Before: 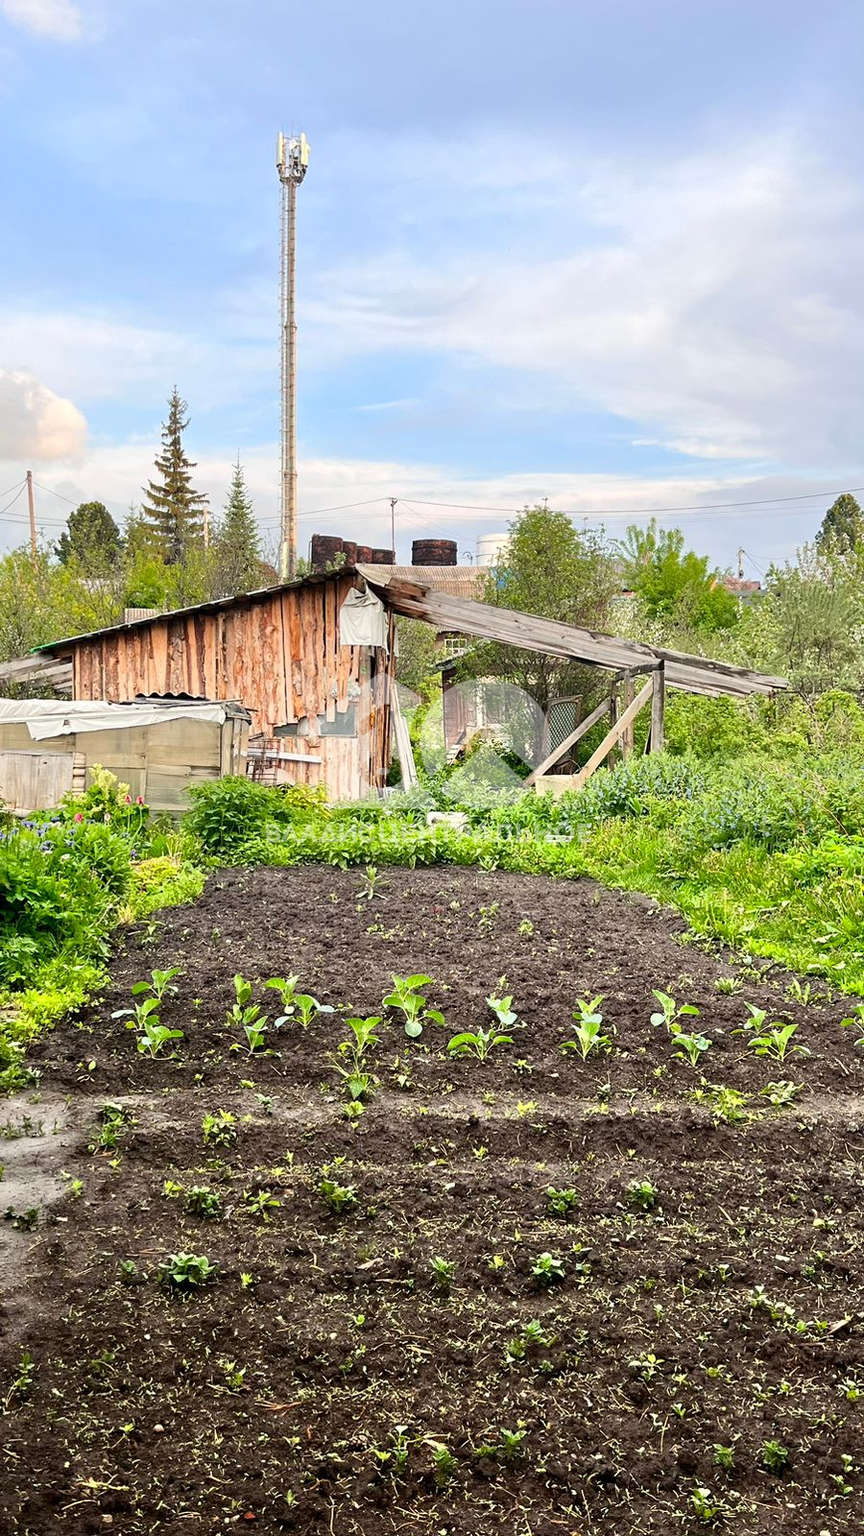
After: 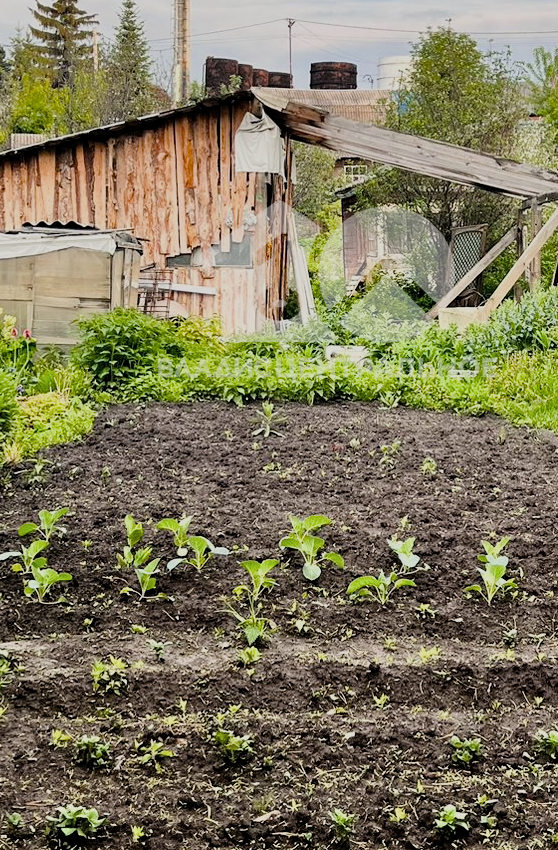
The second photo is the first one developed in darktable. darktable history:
crop: left 13.312%, top 31.28%, right 24.627%, bottom 15.582%
shadows and highlights: low approximation 0.01, soften with gaussian
contrast brightness saturation: contrast 0.1, saturation -0.3
filmic rgb: black relative exposure -7.75 EV, white relative exposure 4.4 EV, threshold 3 EV, hardness 3.76, latitude 38.11%, contrast 0.966, highlights saturation mix 10%, shadows ↔ highlights balance 4.59%, color science v4 (2020), enable highlight reconstruction true
